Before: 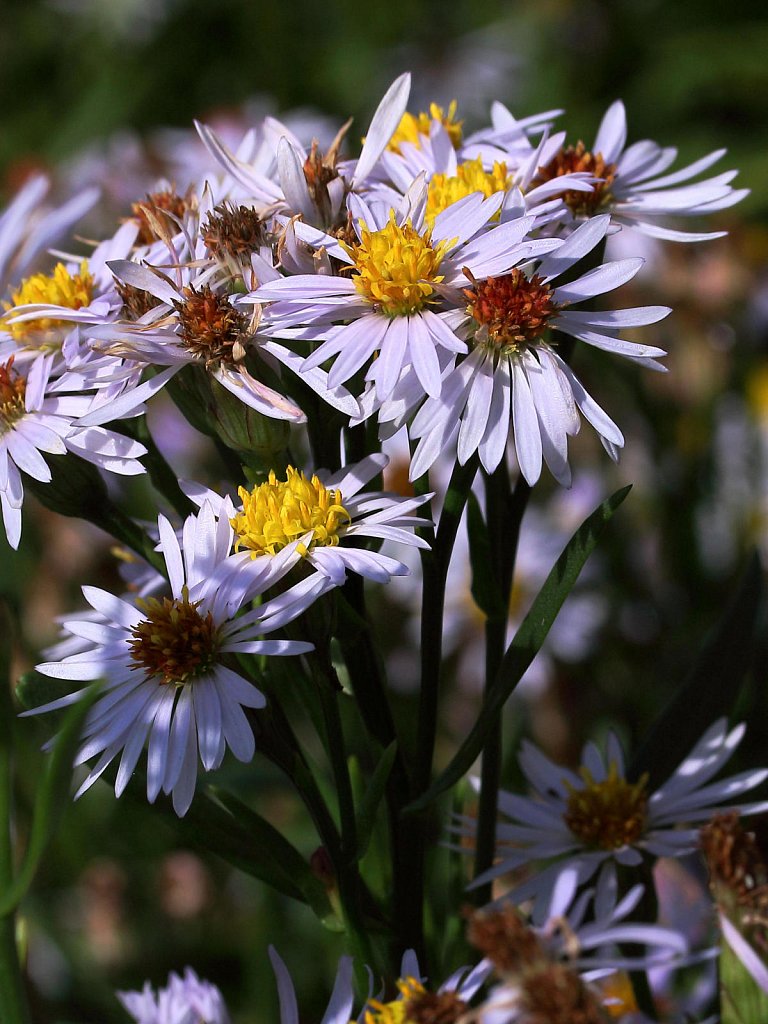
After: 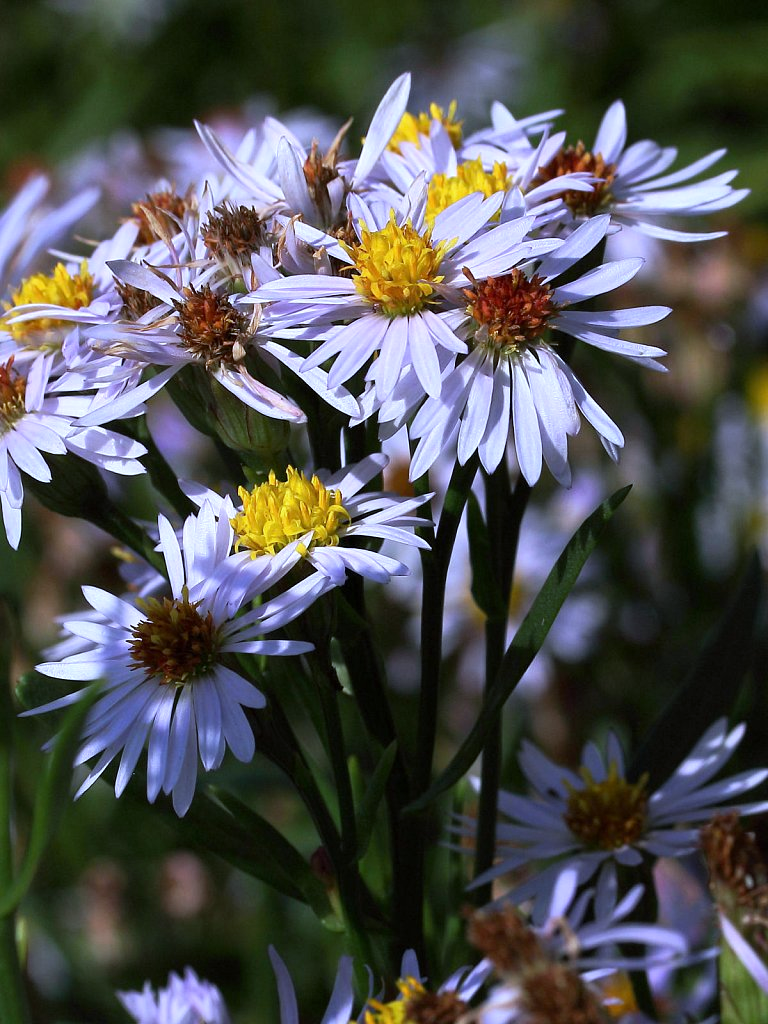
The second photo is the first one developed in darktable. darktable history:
exposure: exposure 0.161 EV, compensate highlight preservation false
white balance: red 0.926, green 1.003, blue 1.133
